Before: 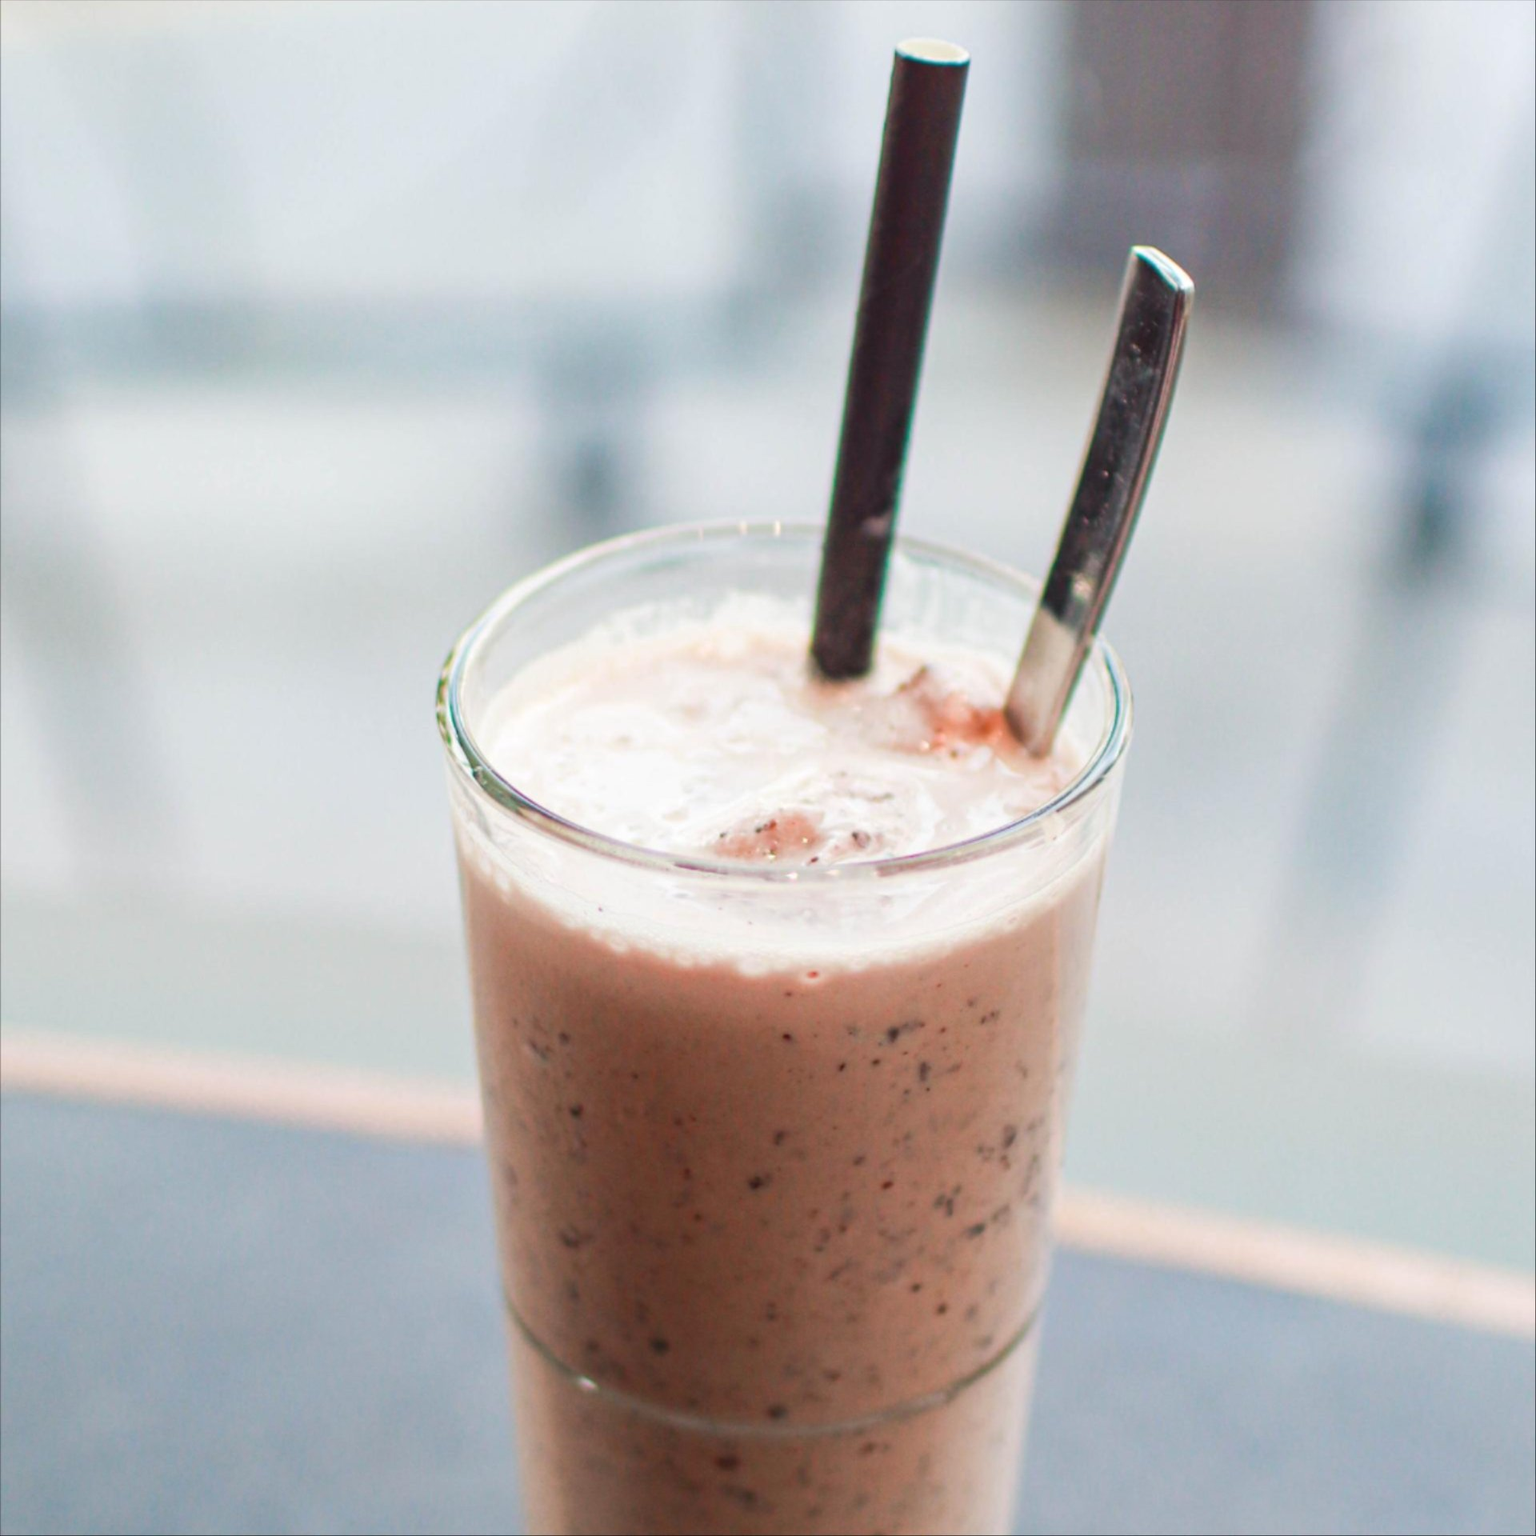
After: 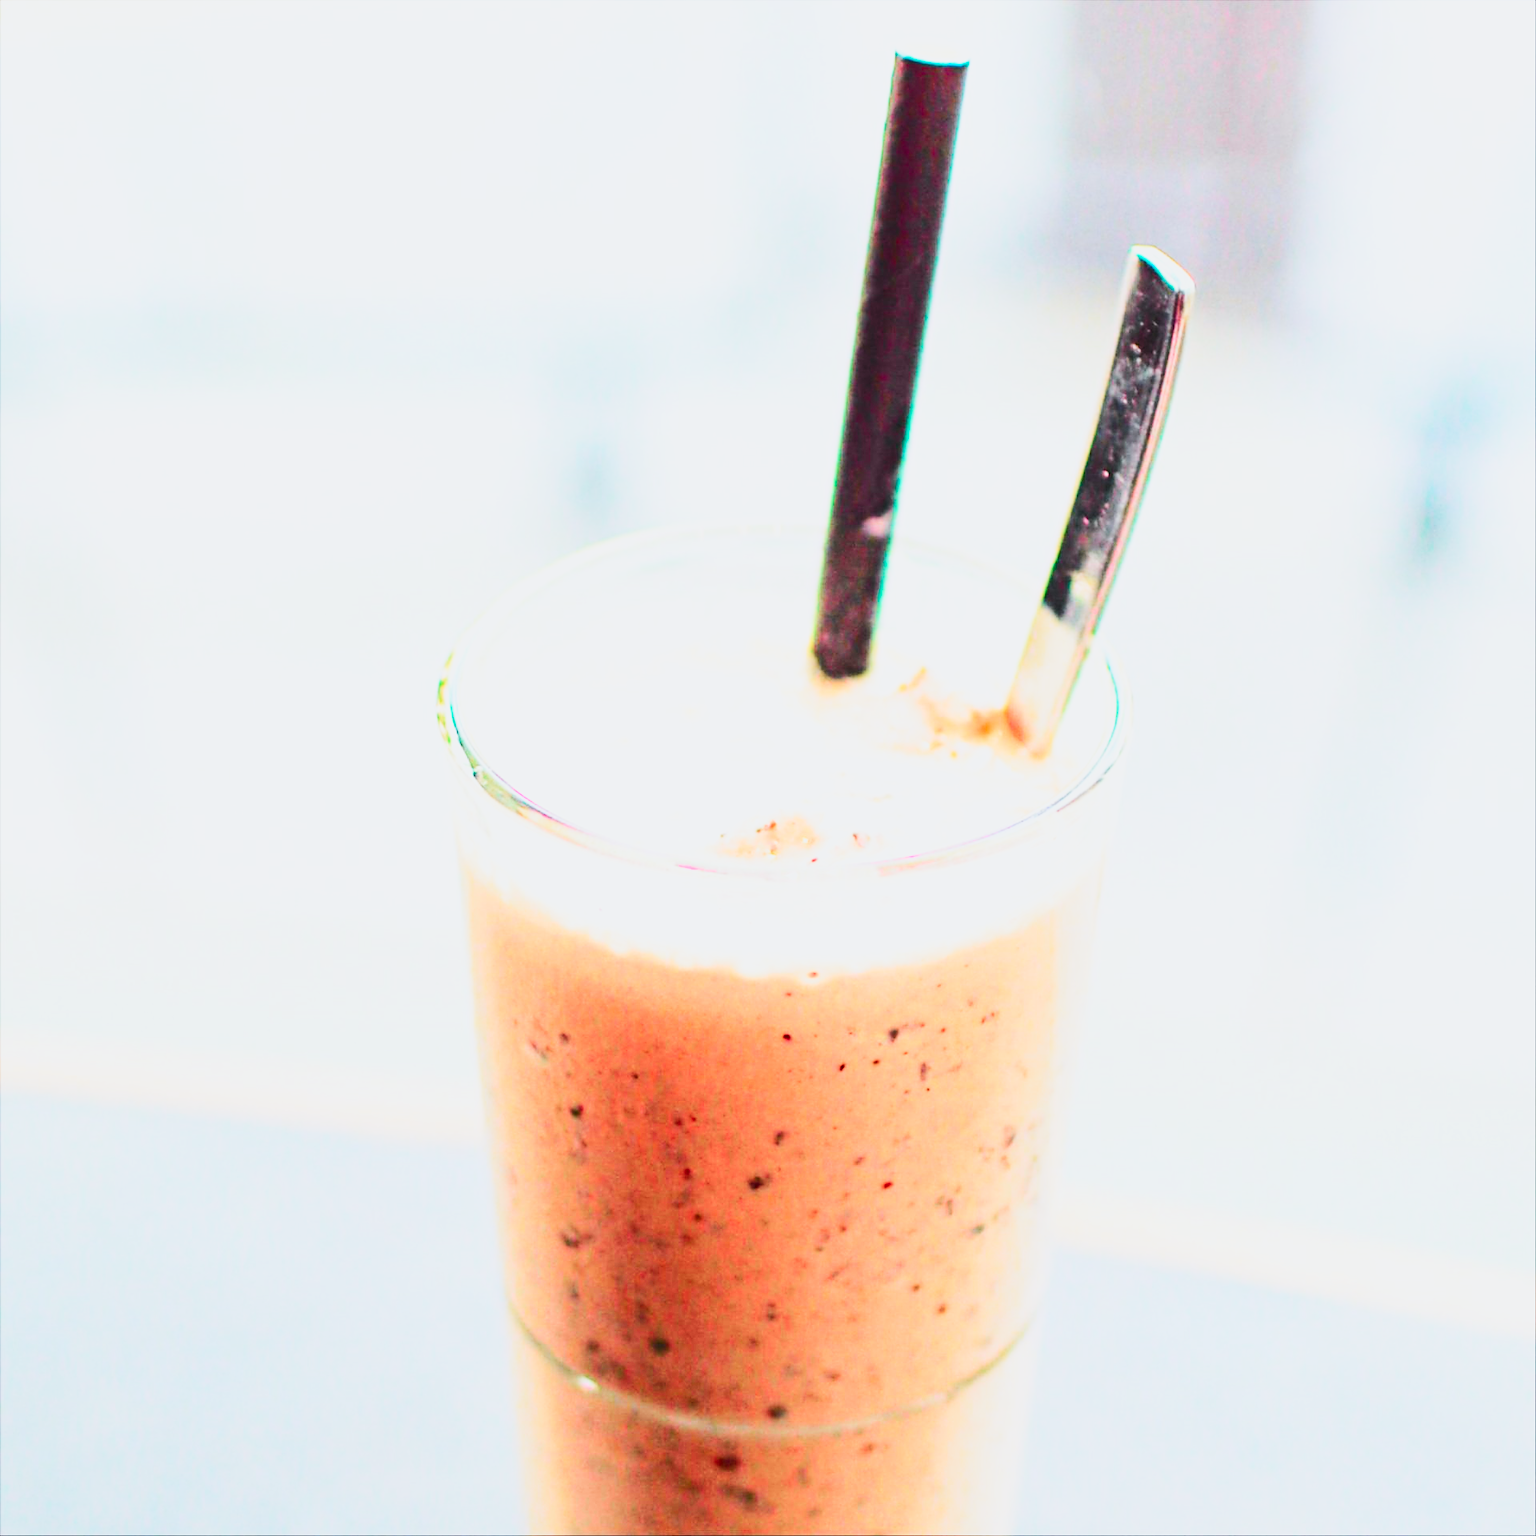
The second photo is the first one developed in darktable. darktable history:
sharpen: on, module defaults
tone curve: curves: ch0 [(0, 0.02) (0.063, 0.058) (0.262, 0.243) (0.447, 0.468) (0.544, 0.596) (0.805, 0.823) (1, 0.952)]; ch1 [(0, 0) (0.339, 0.31) (0.417, 0.401) (0.452, 0.455) (0.482, 0.483) (0.502, 0.499) (0.517, 0.506) (0.55, 0.542) (0.588, 0.604) (0.729, 0.782) (1, 1)]; ch2 [(0, 0) (0.346, 0.34) (0.431, 0.45) (0.485, 0.487) (0.5, 0.496) (0.527, 0.526) (0.56, 0.574) (0.613, 0.642) (0.679, 0.703) (1, 1)], color space Lab, independent channels, preserve colors none
base curve: curves: ch0 [(0, 0.003) (0.001, 0.002) (0.006, 0.004) (0.02, 0.022) (0.048, 0.086) (0.094, 0.234) (0.162, 0.431) (0.258, 0.629) (0.385, 0.8) (0.548, 0.918) (0.751, 0.988) (1, 1)], preserve colors none
contrast brightness saturation: contrast 0.202, brightness 0.168, saturation 0.227
